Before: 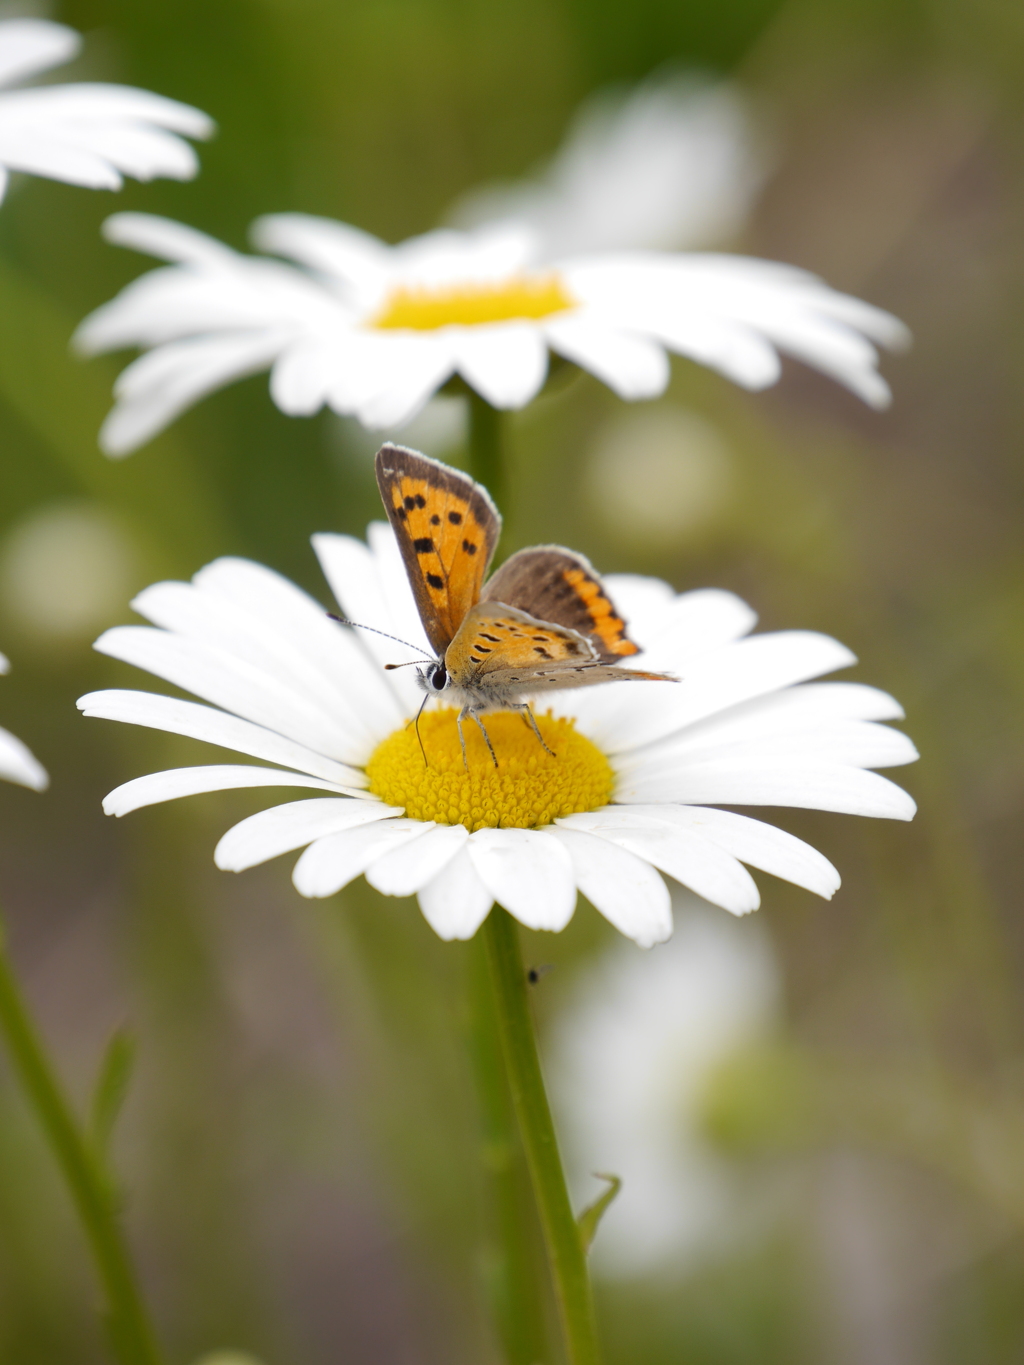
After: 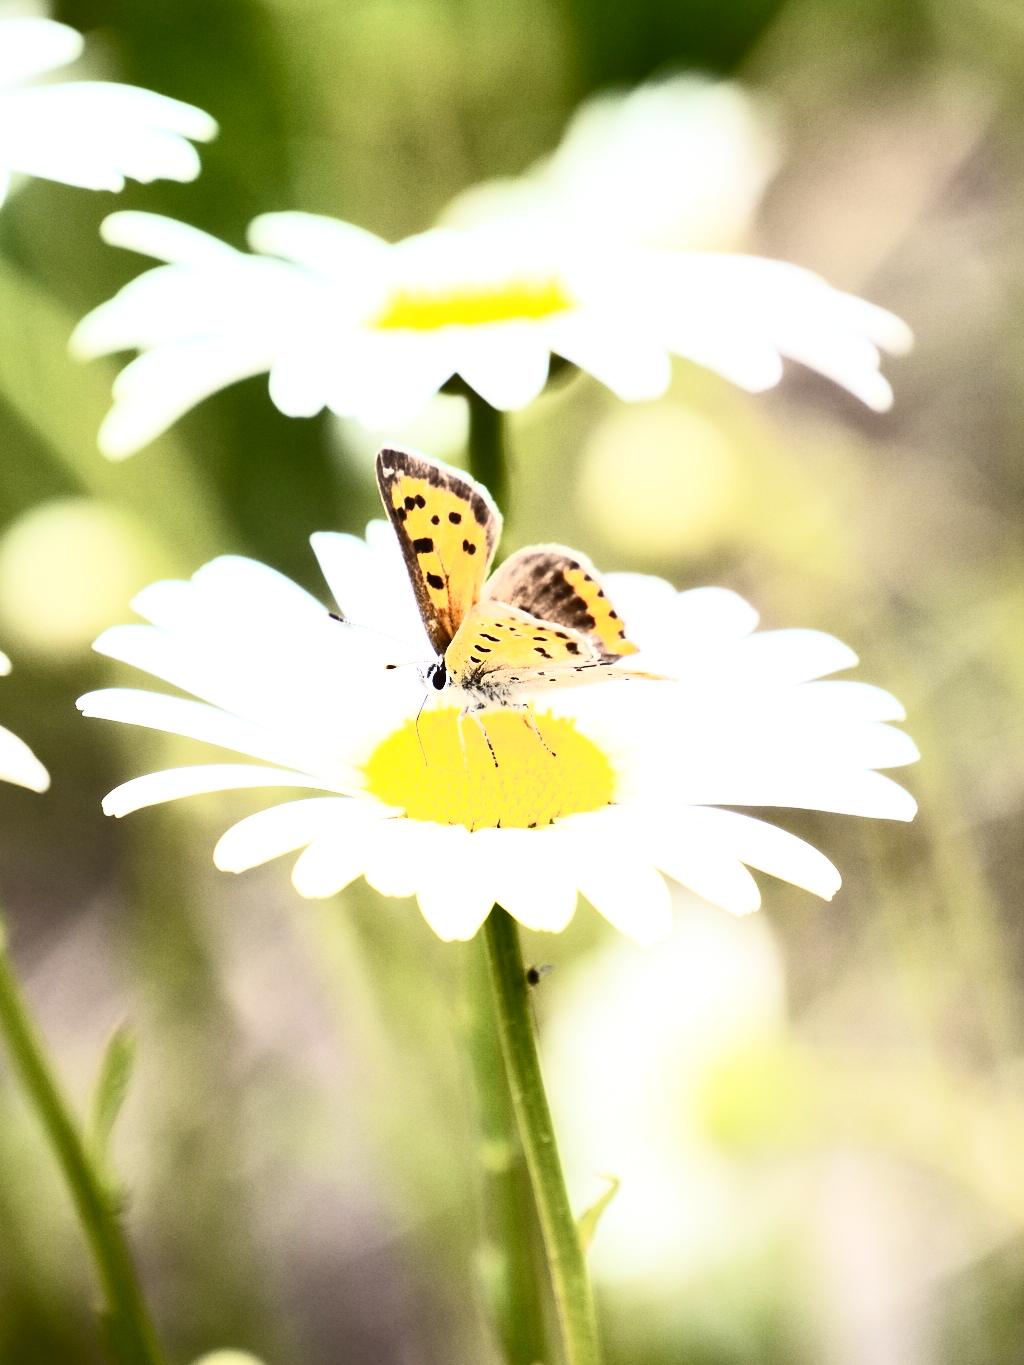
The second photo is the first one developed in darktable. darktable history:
exposure: black level correction 0, exposure 0.7 EV, compensate exposure bias true, compensate highlight preservation false
contrast brightness saturation: contrast 0.926, brightness 0.199
